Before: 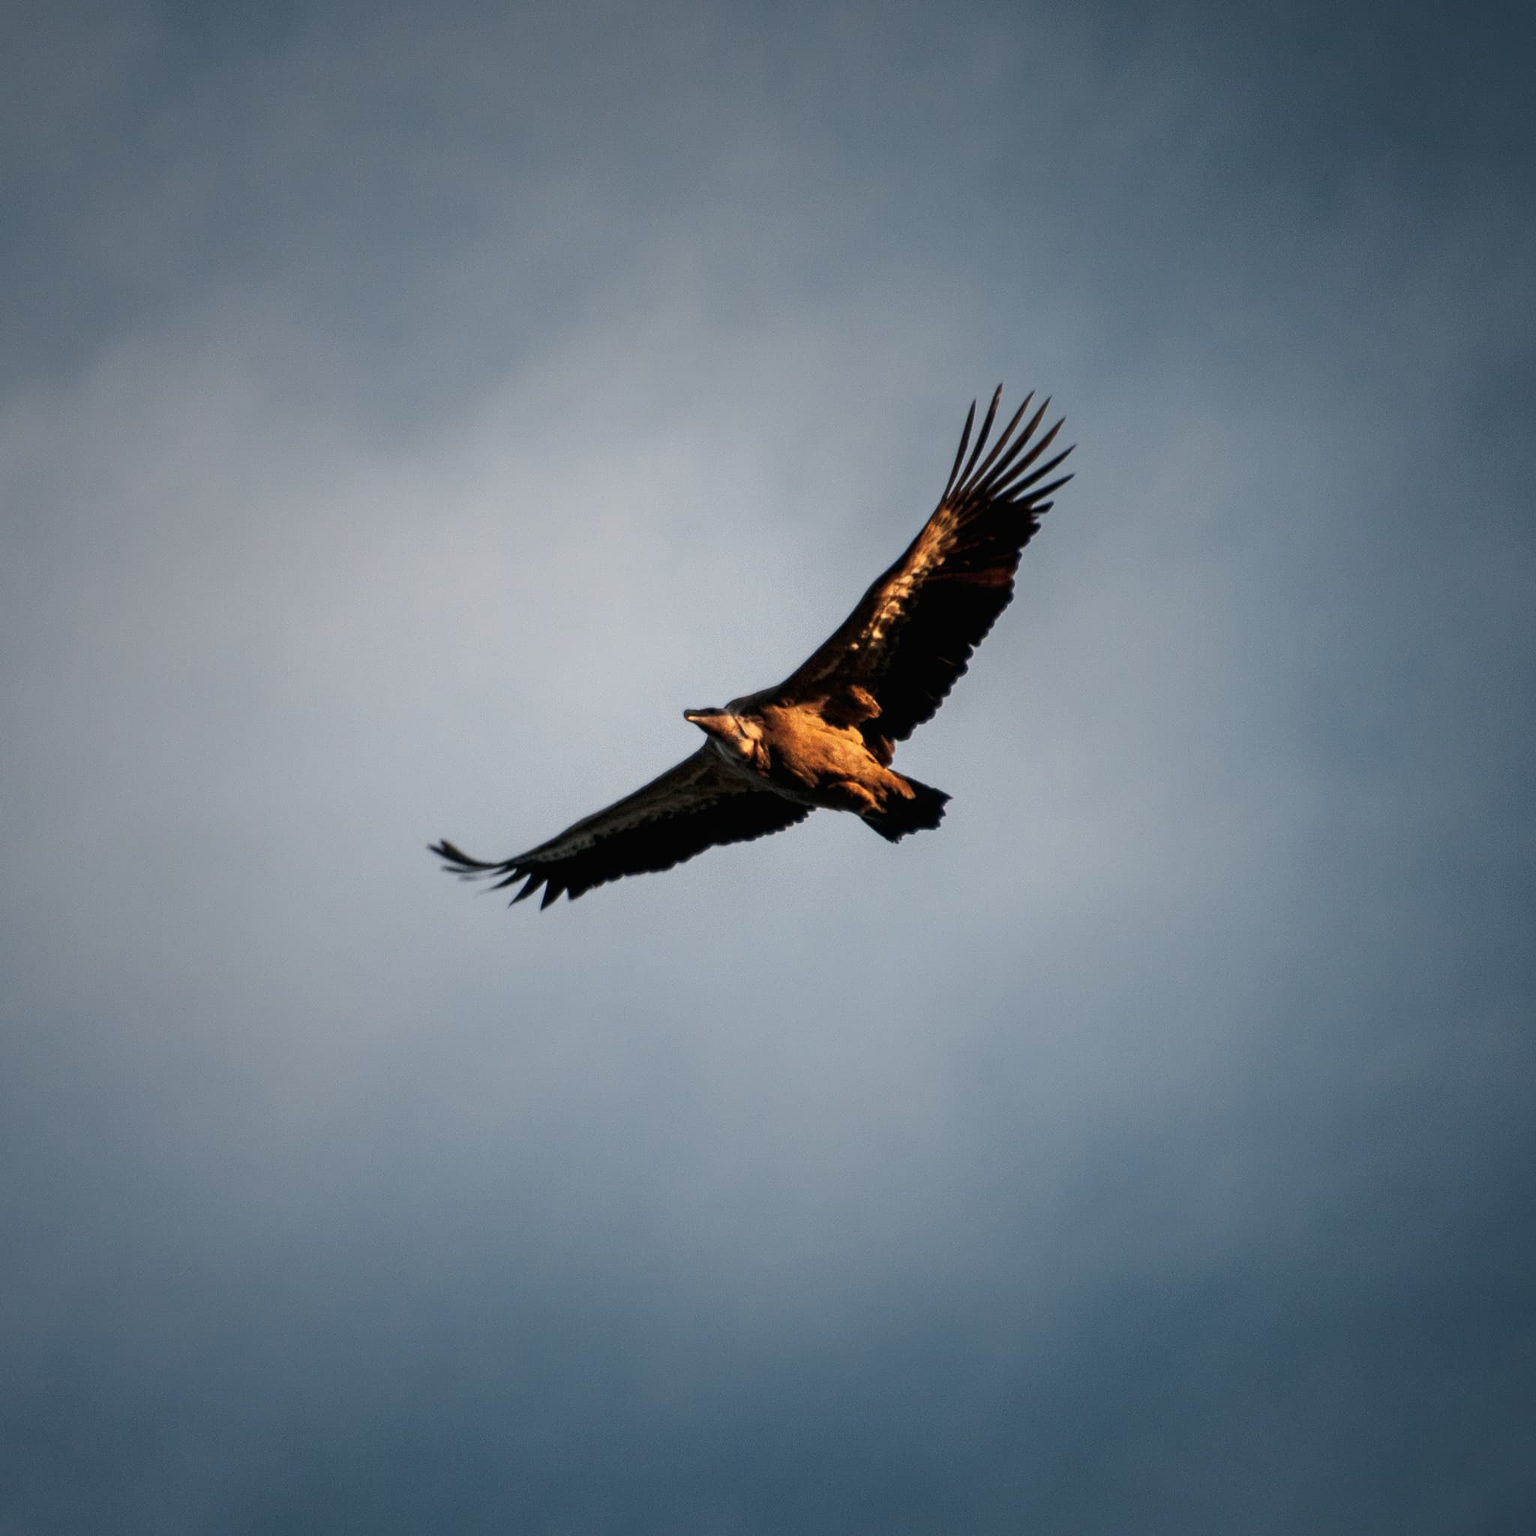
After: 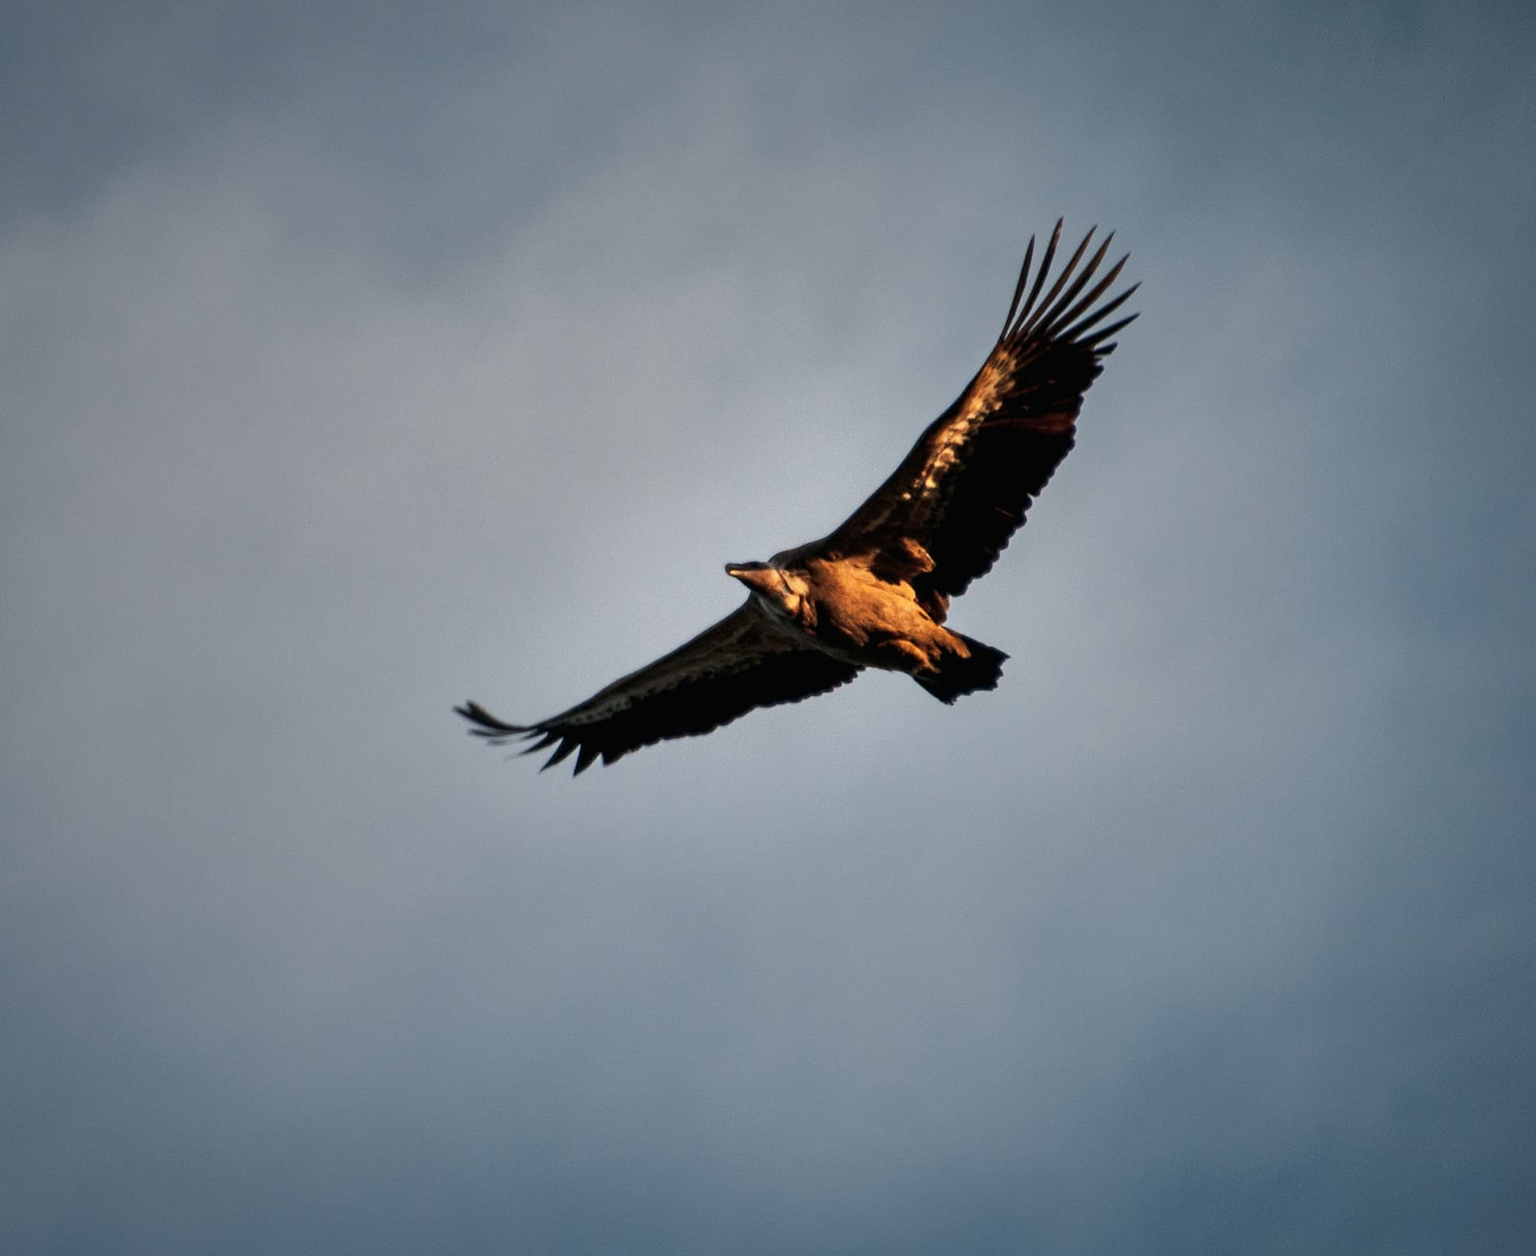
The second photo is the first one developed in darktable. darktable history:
crop and rotate: angle 0.03°, top 11.643%, right 5.651%, bottom 11.189%
shadows and highlights: radius 100.41, shadows 50.55, highlights -64.36, highlights color adjustment 49.82%, soften with gaussian
